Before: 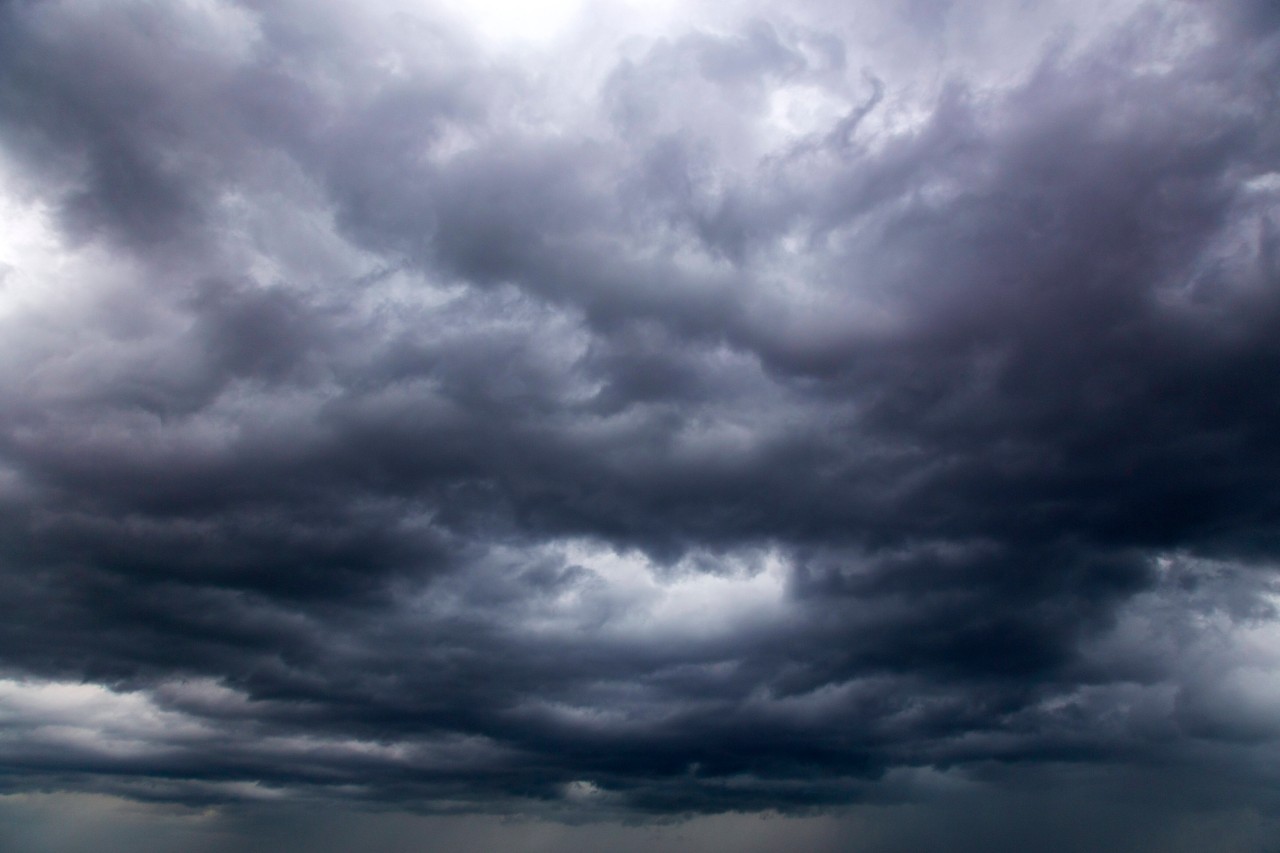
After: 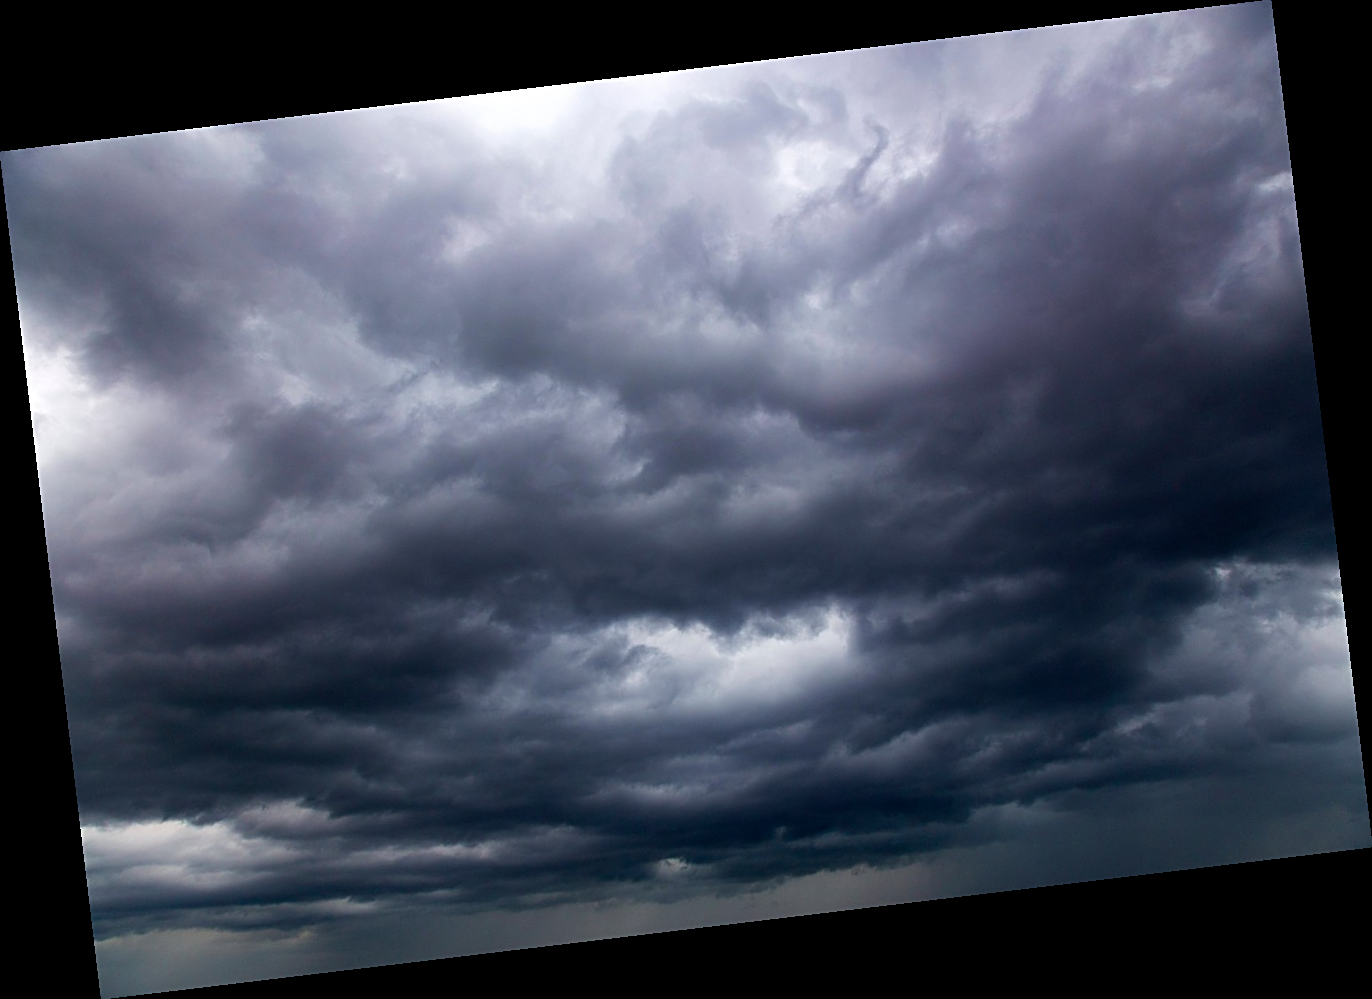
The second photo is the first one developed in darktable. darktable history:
sharpen: on, module defaults
rotate and perspective: rotation -6.83°, automatic cropping off
